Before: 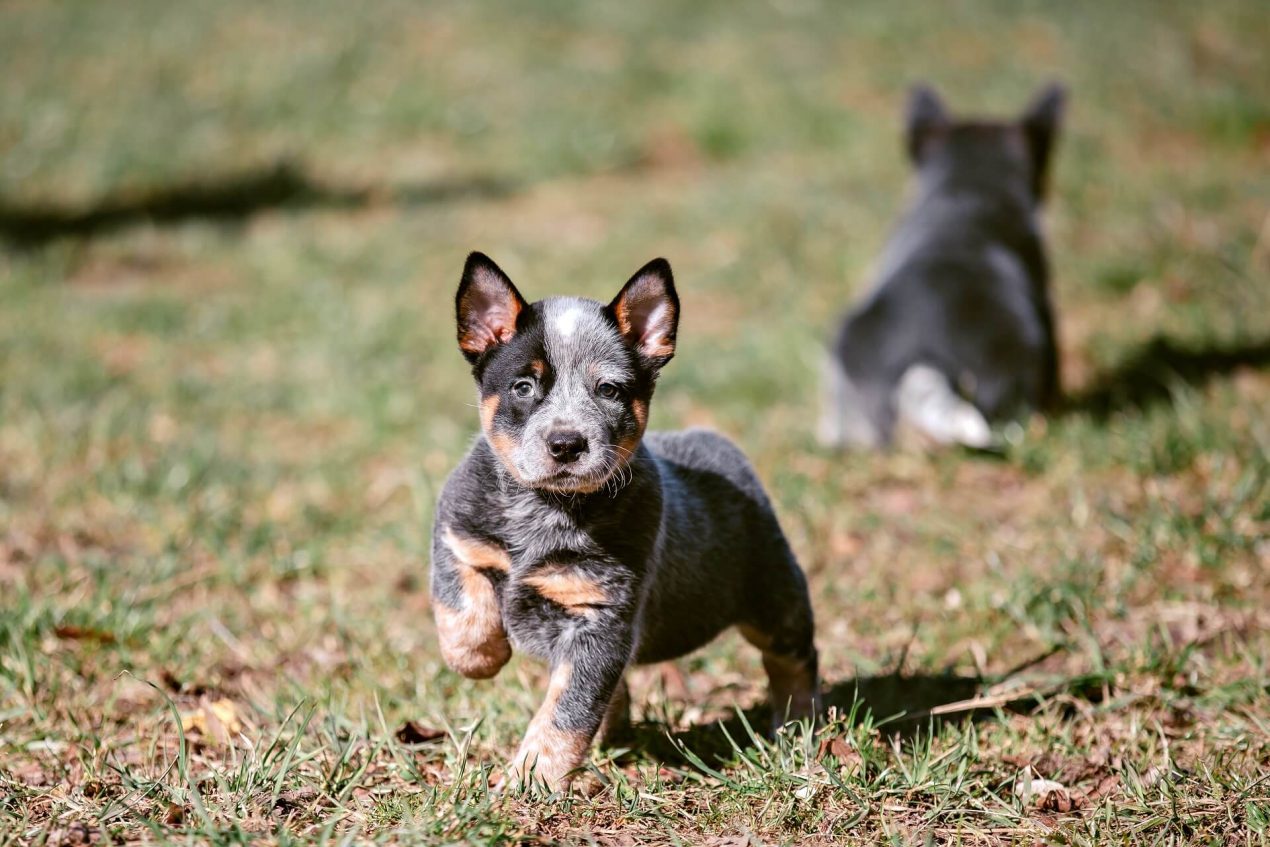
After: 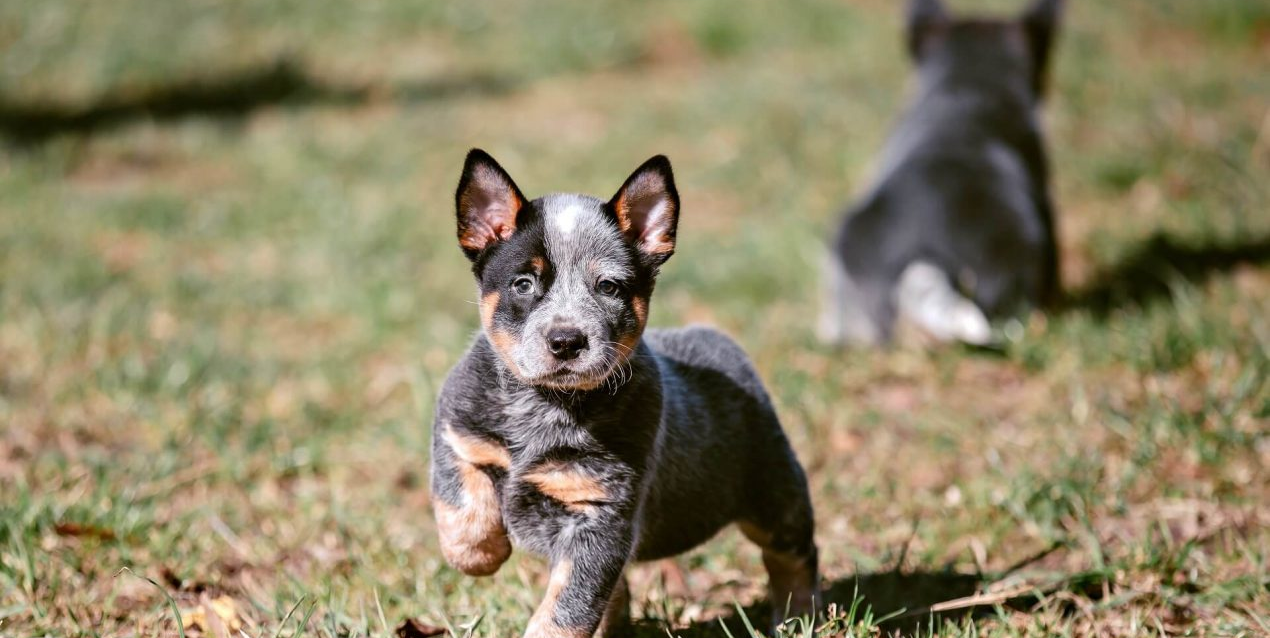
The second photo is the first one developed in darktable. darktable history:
crop and rotate: top 12.357%, bottom 12.282%
